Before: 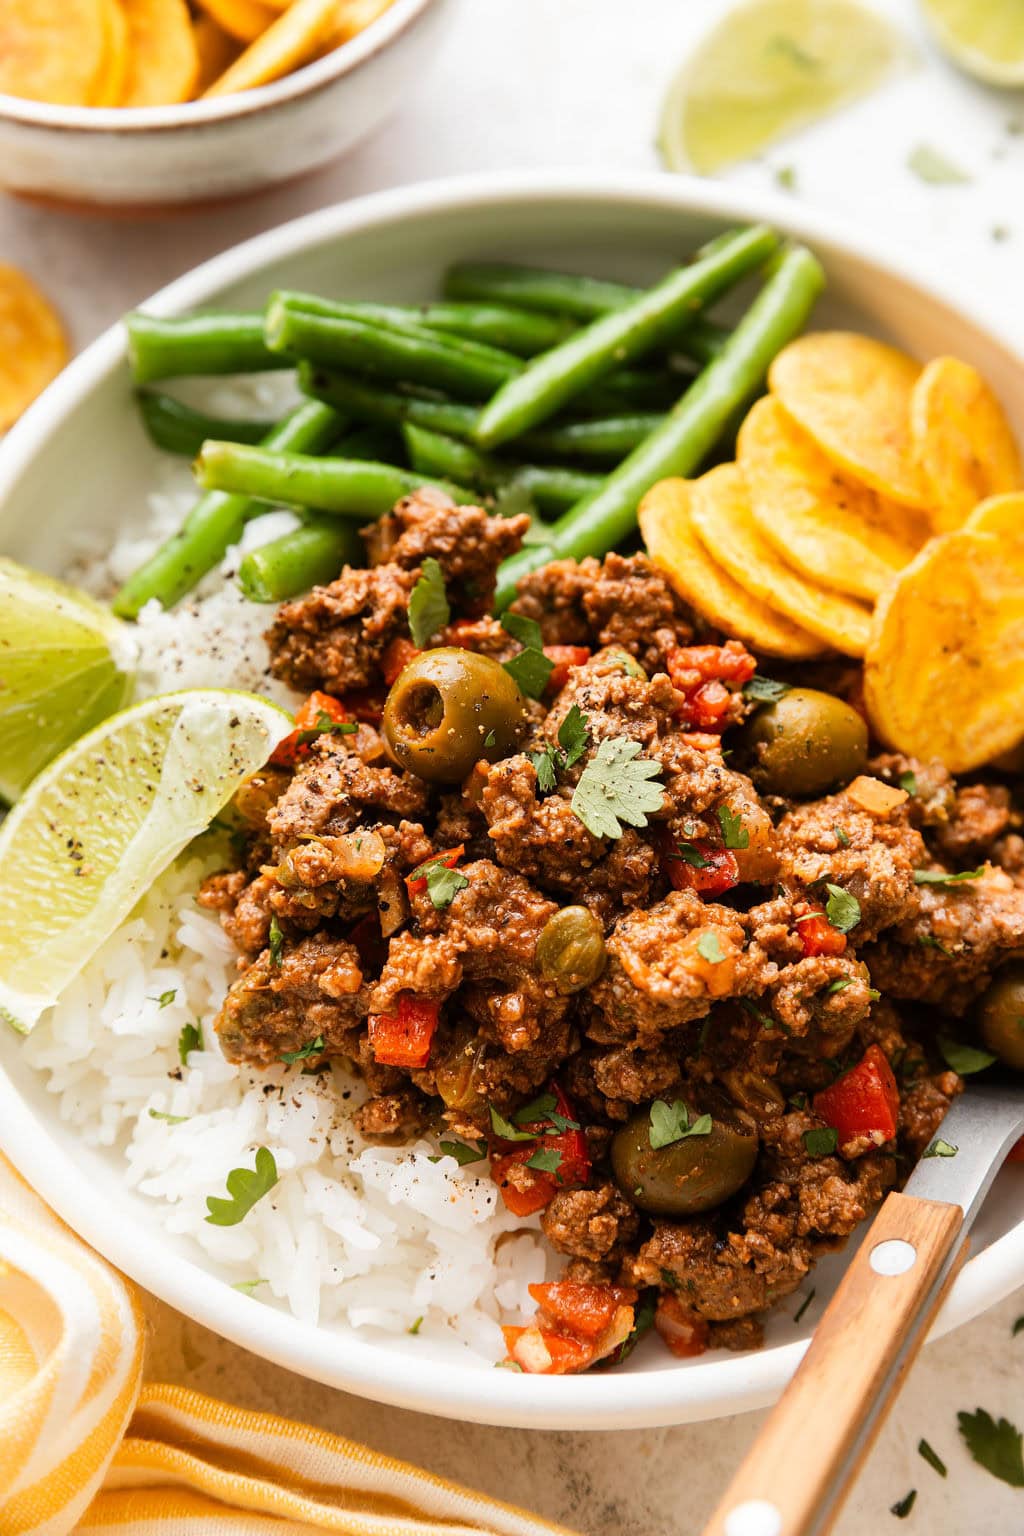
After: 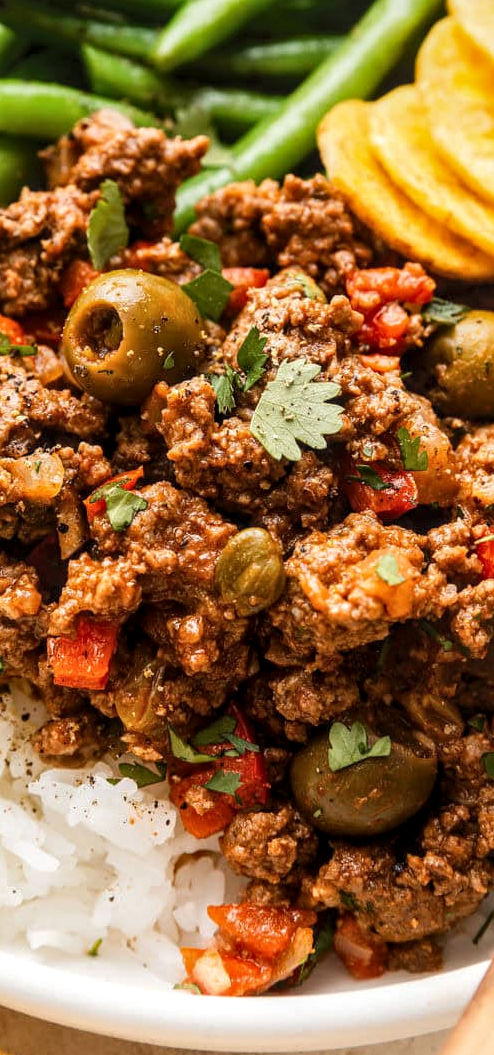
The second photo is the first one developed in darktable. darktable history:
shadows and highlights: shadows 62.66, white point adjustment 0.37, highlights -34.44, compress 83.82%
crop: left 31.379%, top 24.658%, right 20.326%, bottom 6.628%
local contrast: detail 130%
